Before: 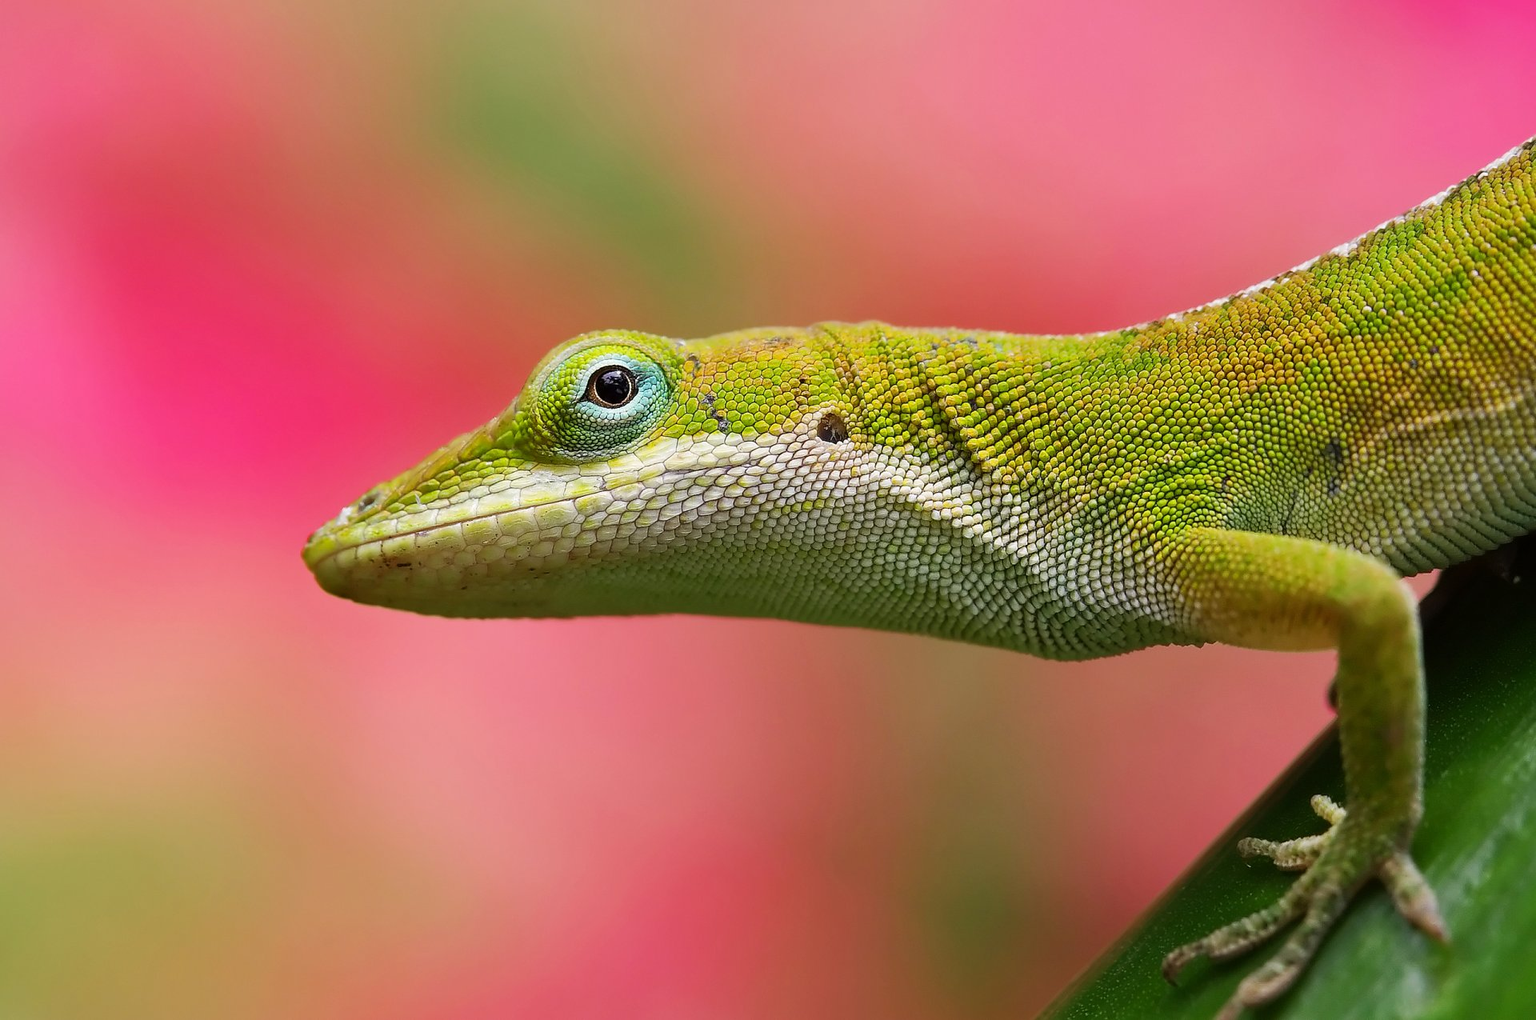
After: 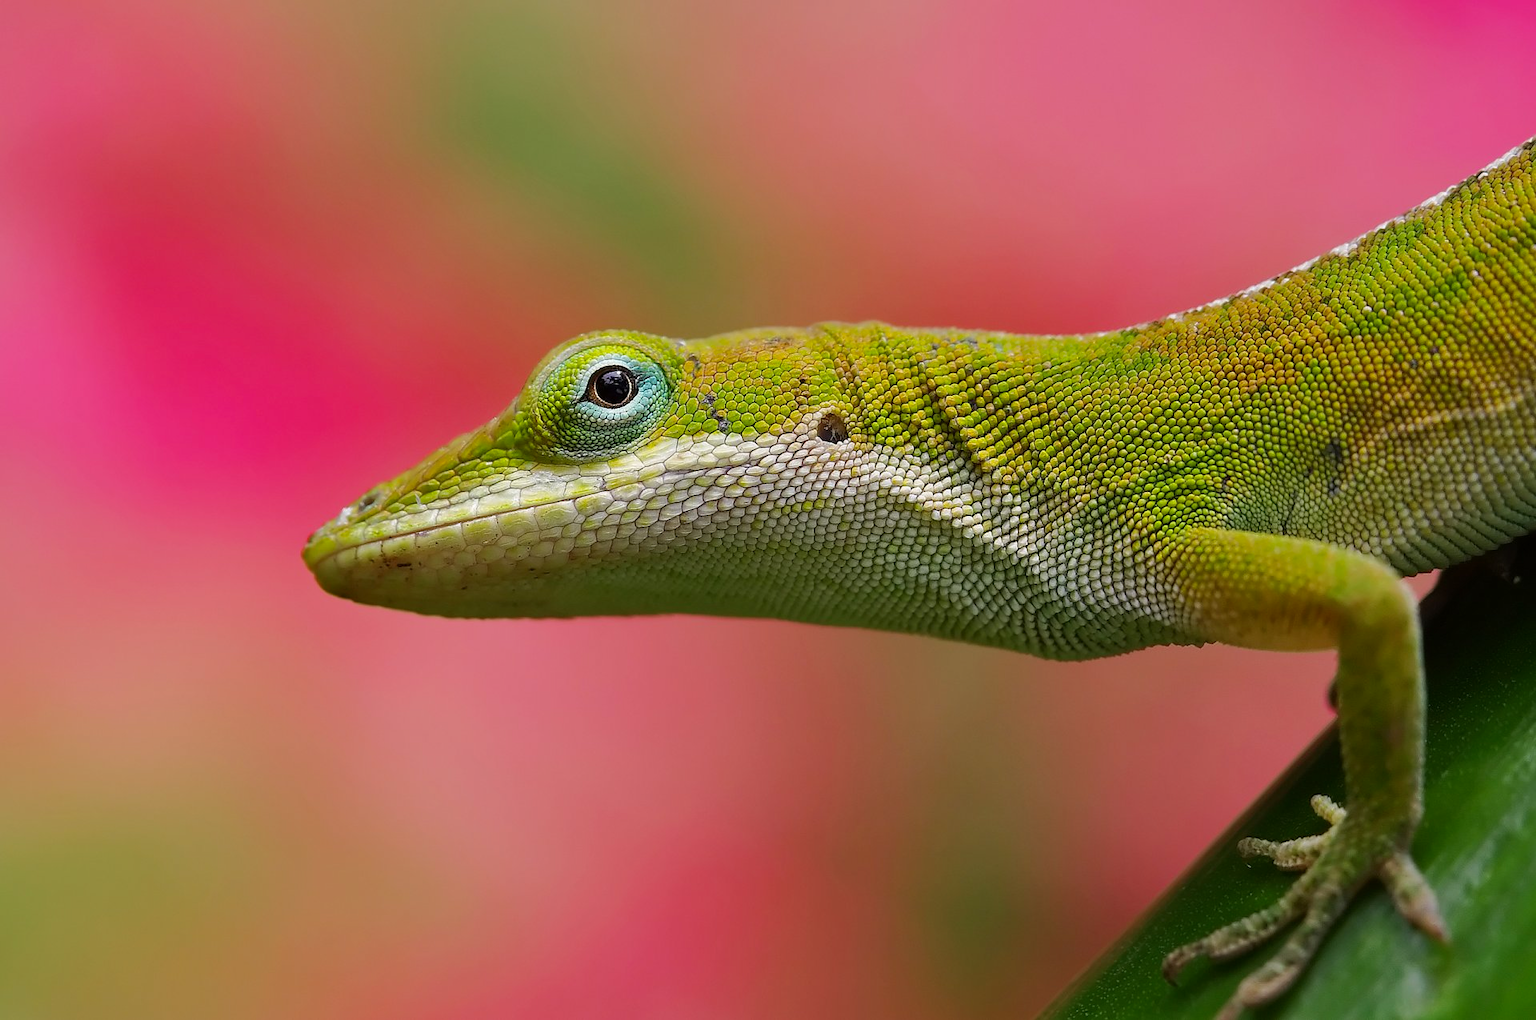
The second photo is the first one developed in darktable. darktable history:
tone curve: curves: ch0 [(0, 0) (0.568, 0.517) (0.8, 0.717) (1, 1)], color space Lab, independent channels, preserve colors none
